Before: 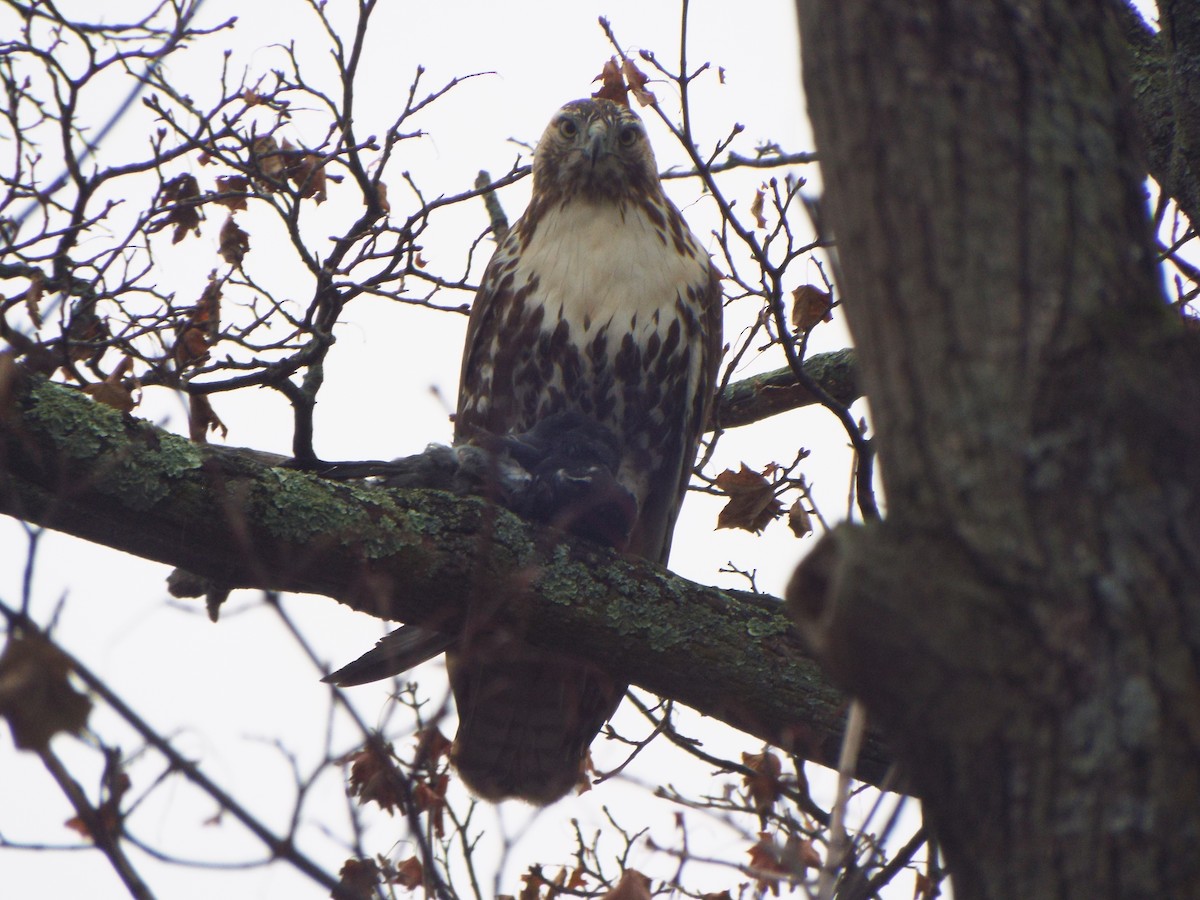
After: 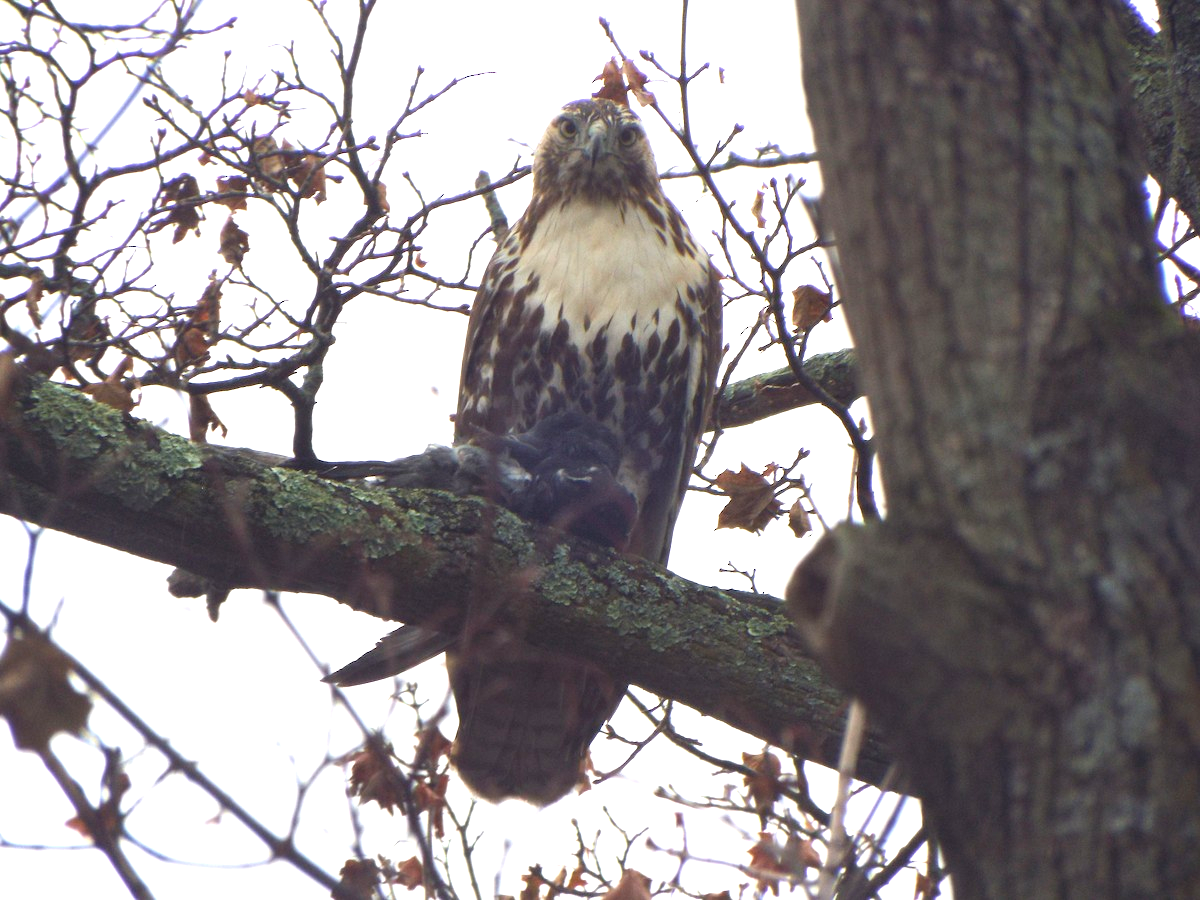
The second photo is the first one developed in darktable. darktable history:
exposure: exposure 0.947 EV, compensate highlight preservation false
